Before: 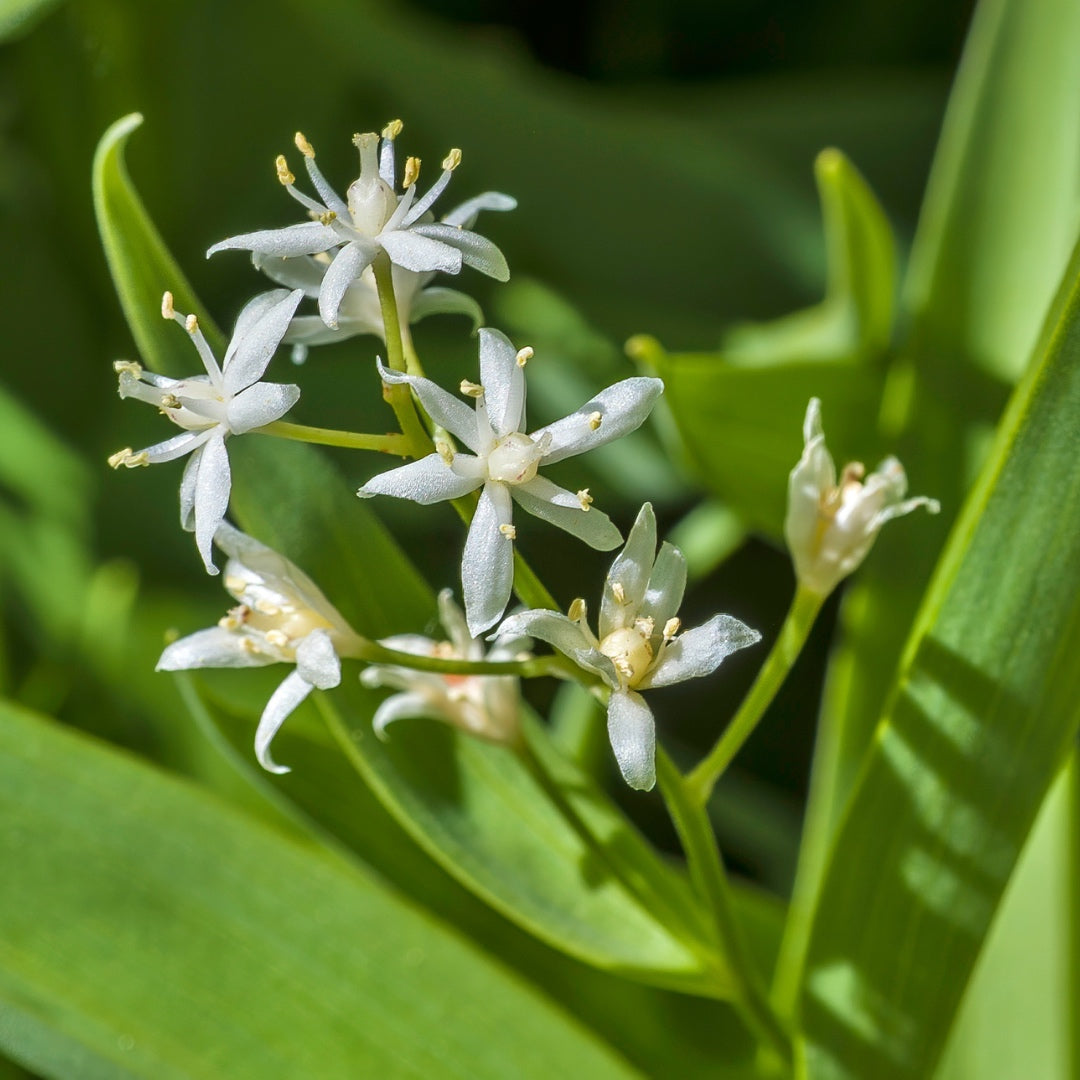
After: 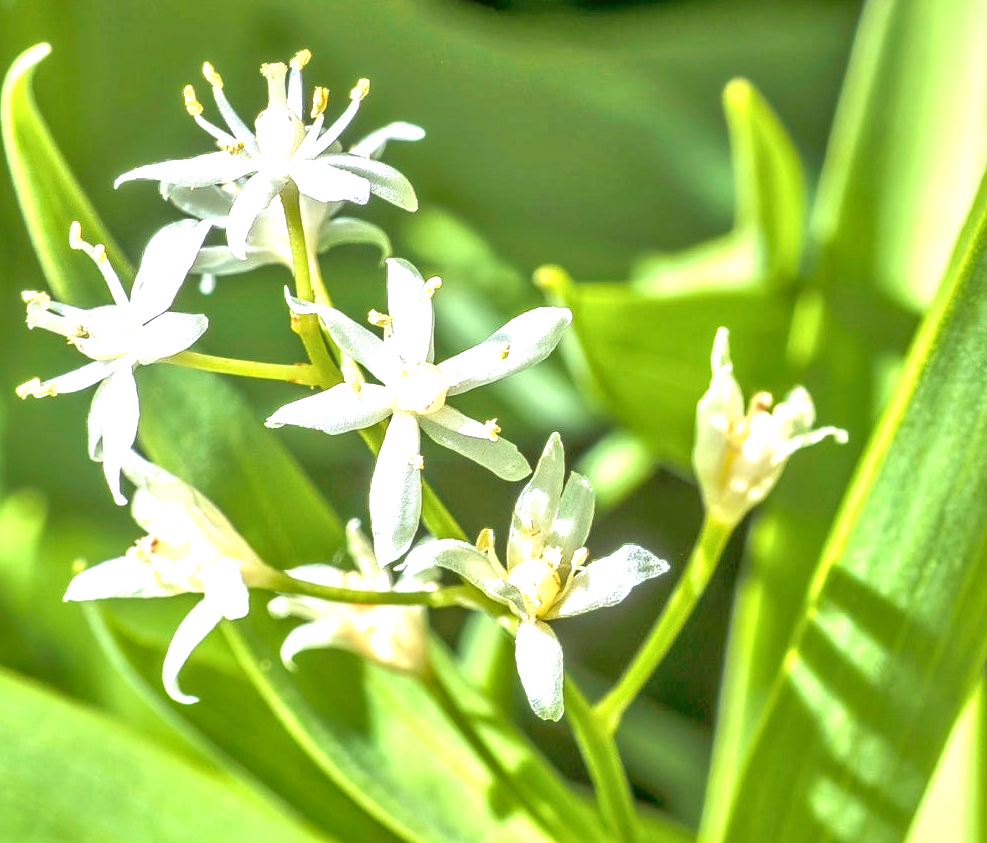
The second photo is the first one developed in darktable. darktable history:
crop: left 8.52%, top 6.55%, bottom 15.347%
local contrast: detail 130%
tone equalizer: -7 EV 0.151 EV, -6 EV 0.567 EV, -5 EV 1.17 EV, -4 EV 1.35 EV, -3 EV 1.12 EV, -2 EV 0.6 EV, -1 EV 0.164 EV
exposure: black level correction 0, exposure 1.404 EV, compensate highlight preservation false
